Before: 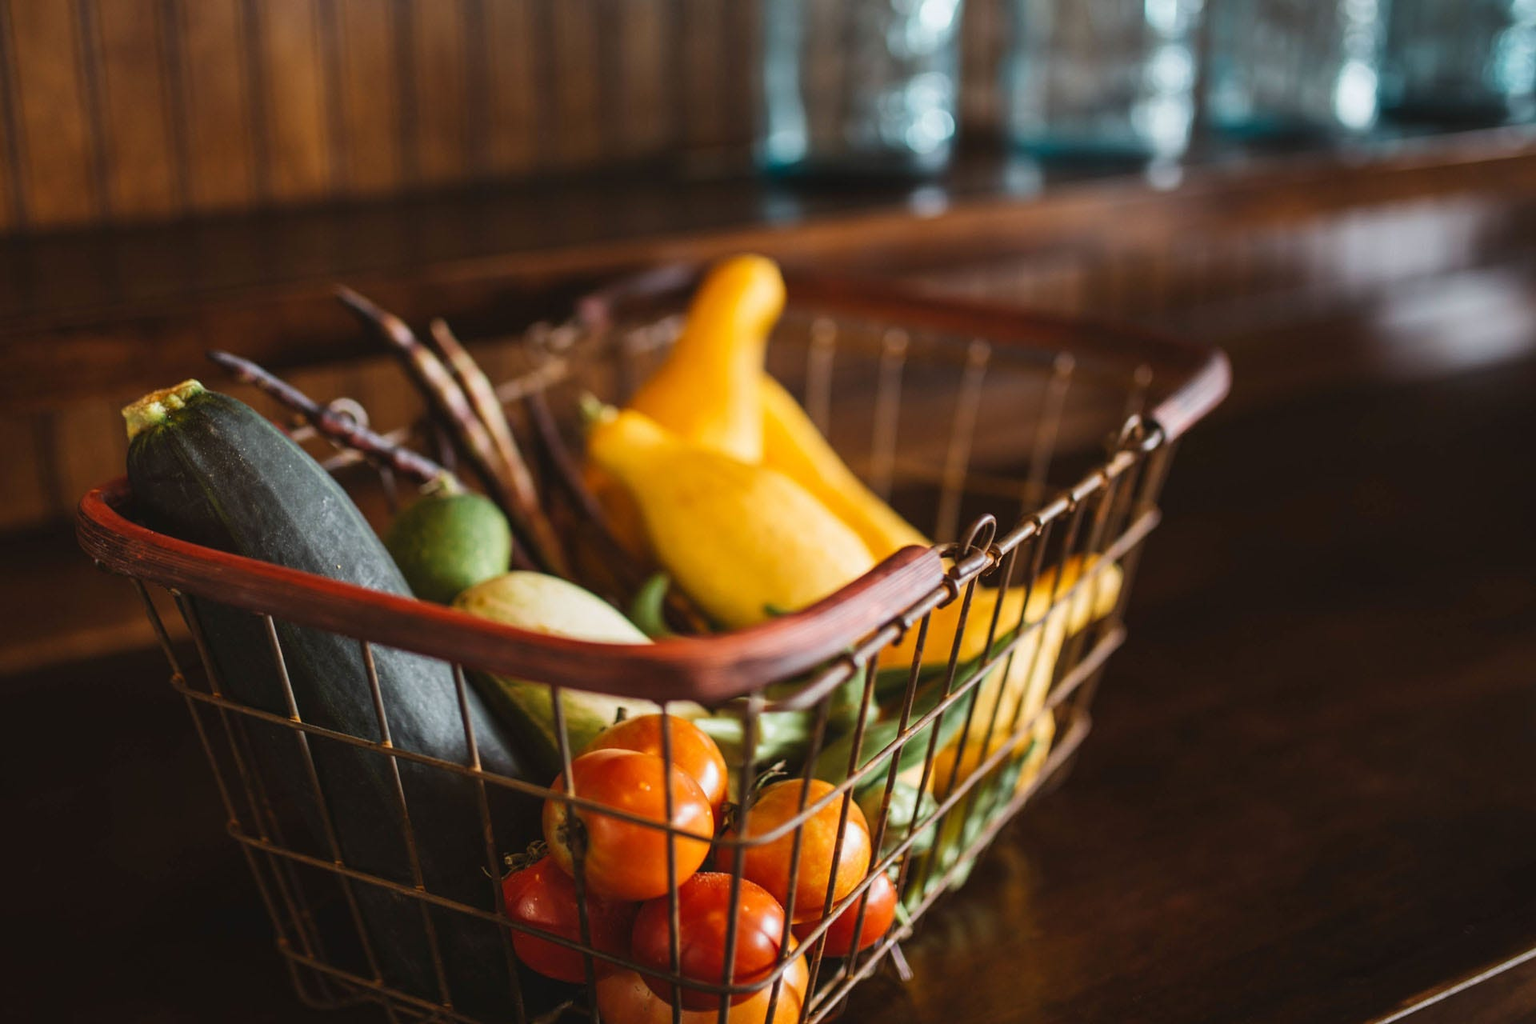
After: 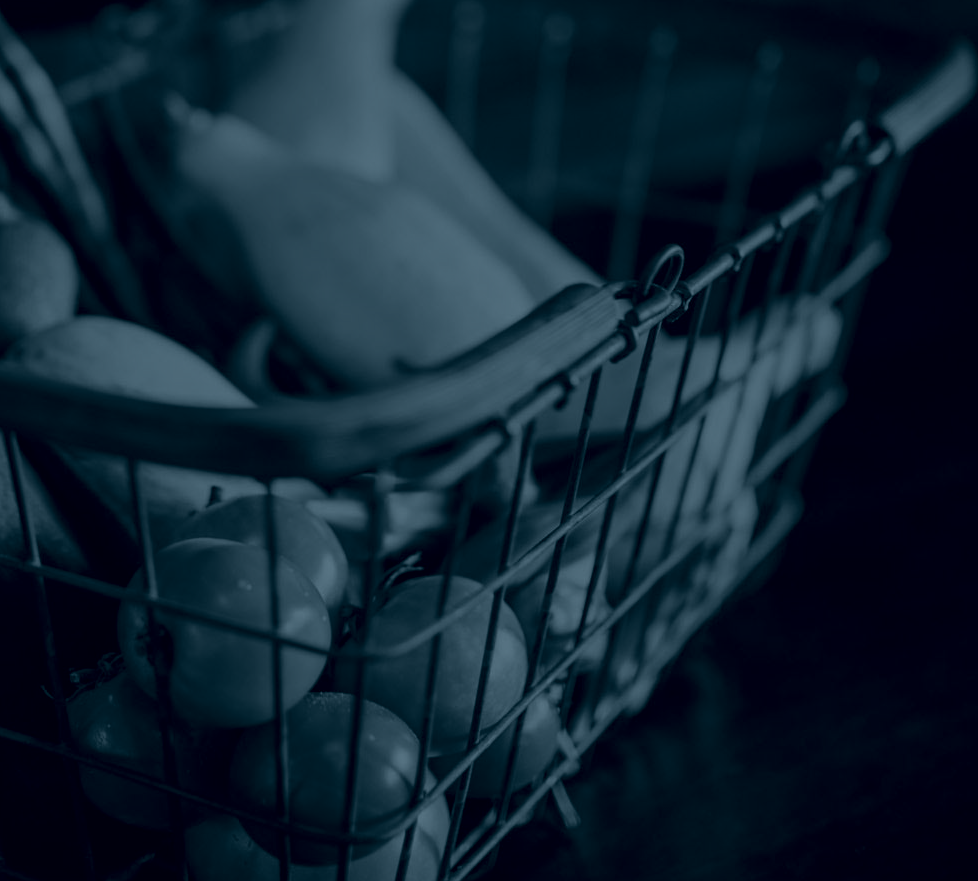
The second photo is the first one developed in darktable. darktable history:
crop and rotate: left 29.237%, top 31.152%, right 19.807%
colorize: hue 194.4°, saturation 29%, source mix 61.75%, lightness 3.98%, version 1
exposure: exposure -0.462 EV, compensate highlight preservation false
